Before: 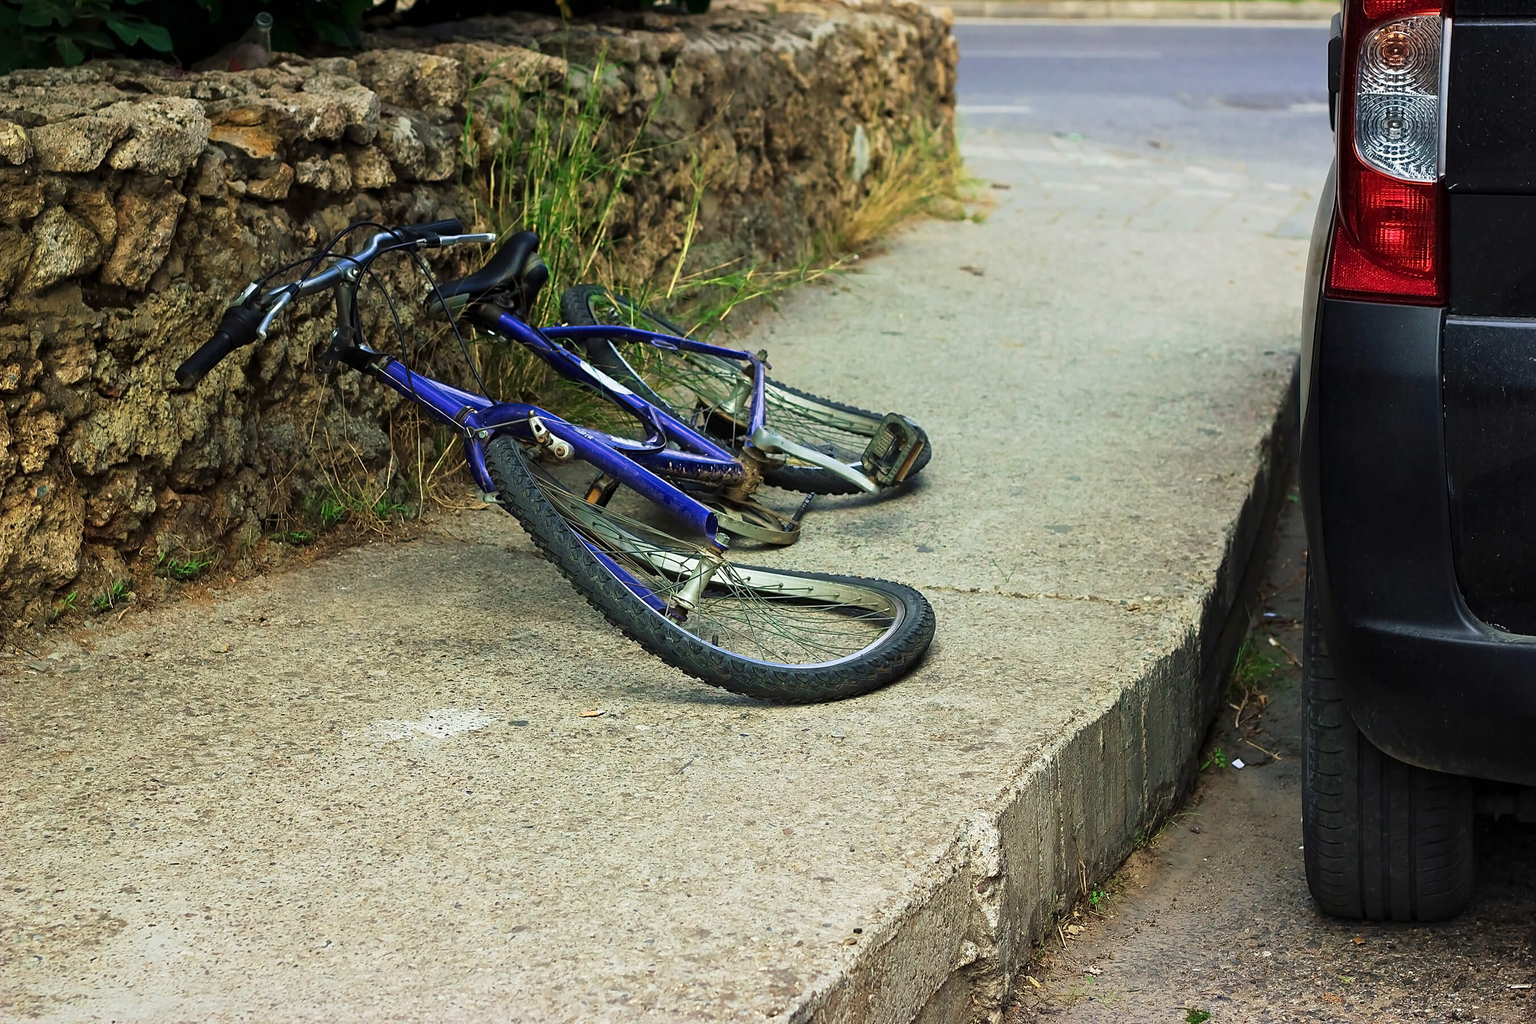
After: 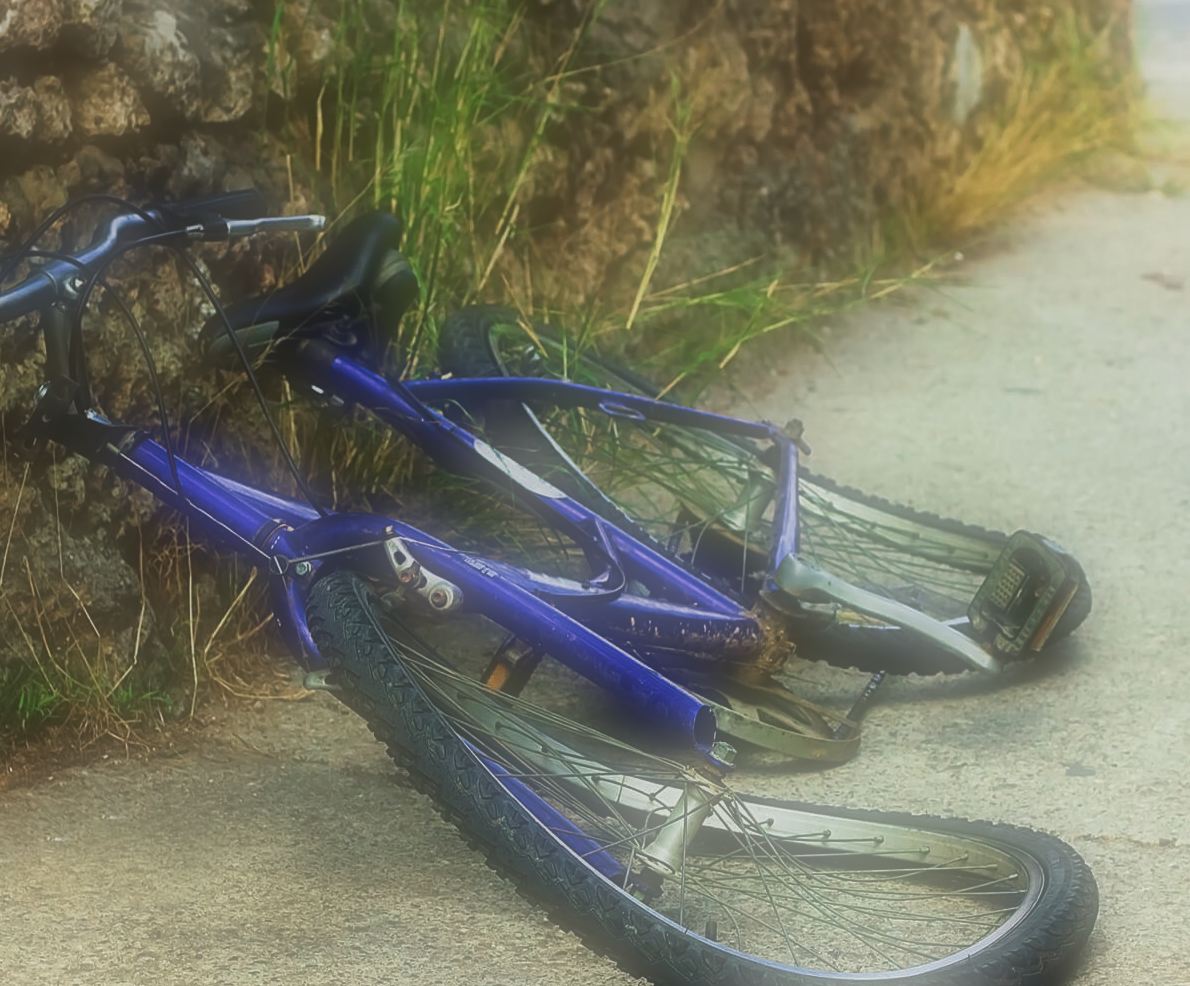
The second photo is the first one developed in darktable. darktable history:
white balance: emerald 1
crop: left 20.248%, top 10.86%, right 35.675%, bottom 34.321%
soften: on, module defaults
